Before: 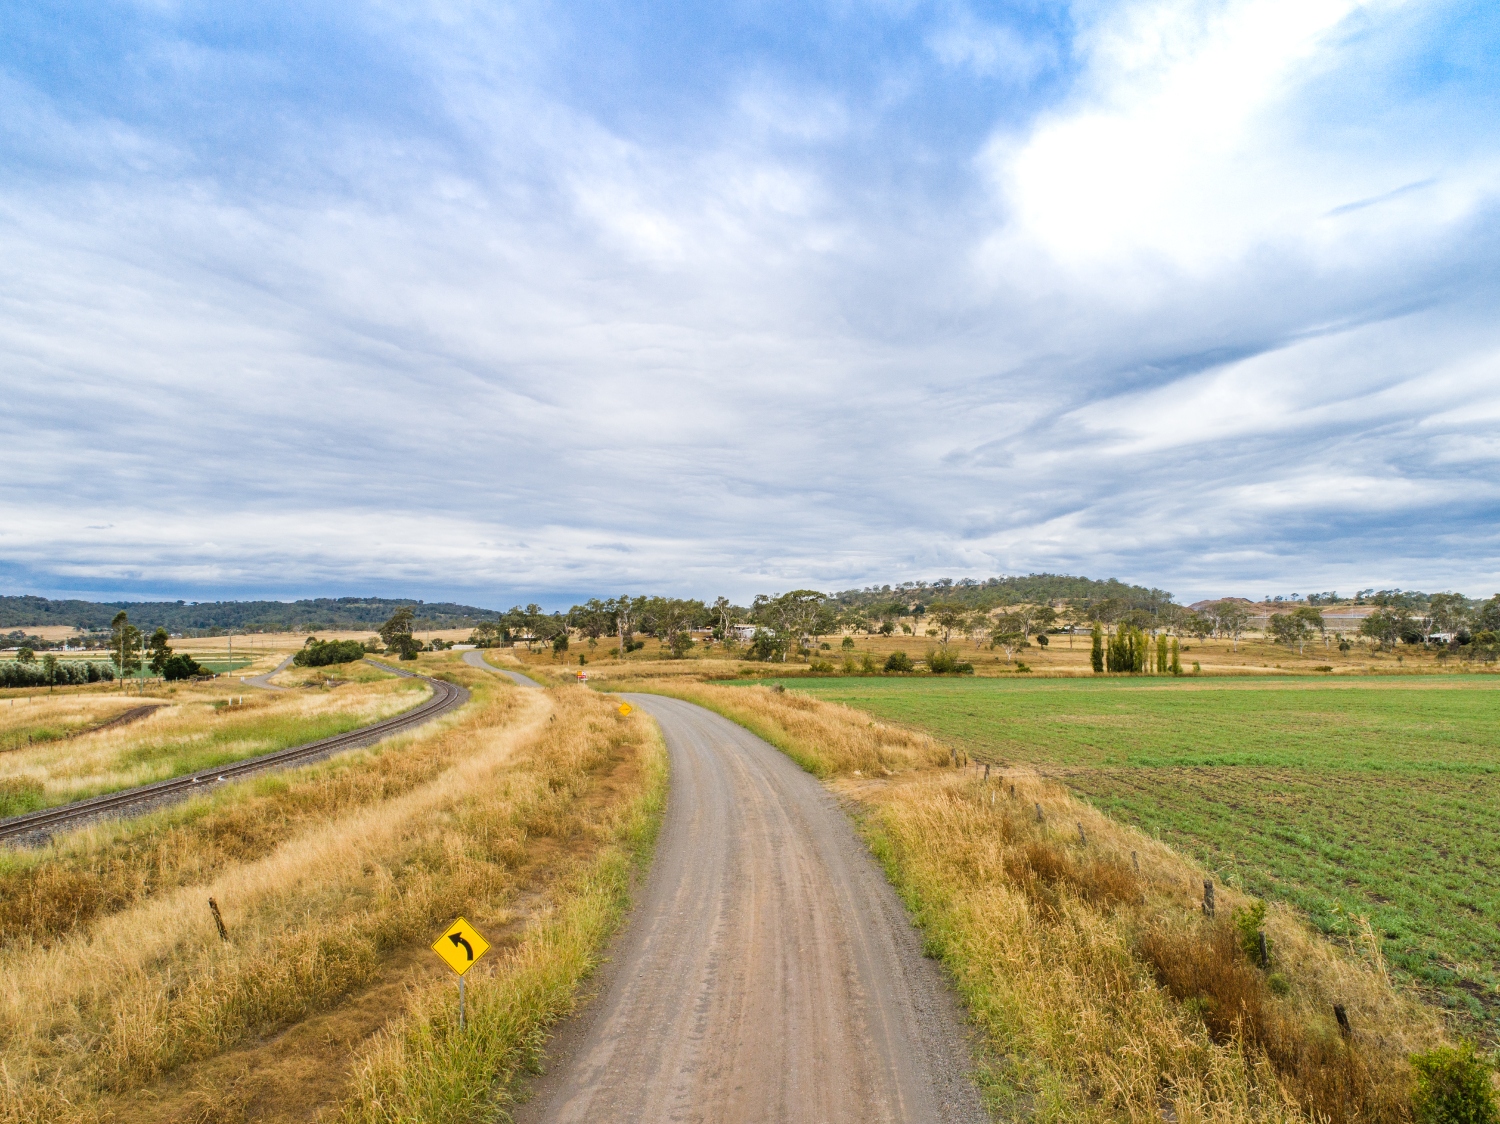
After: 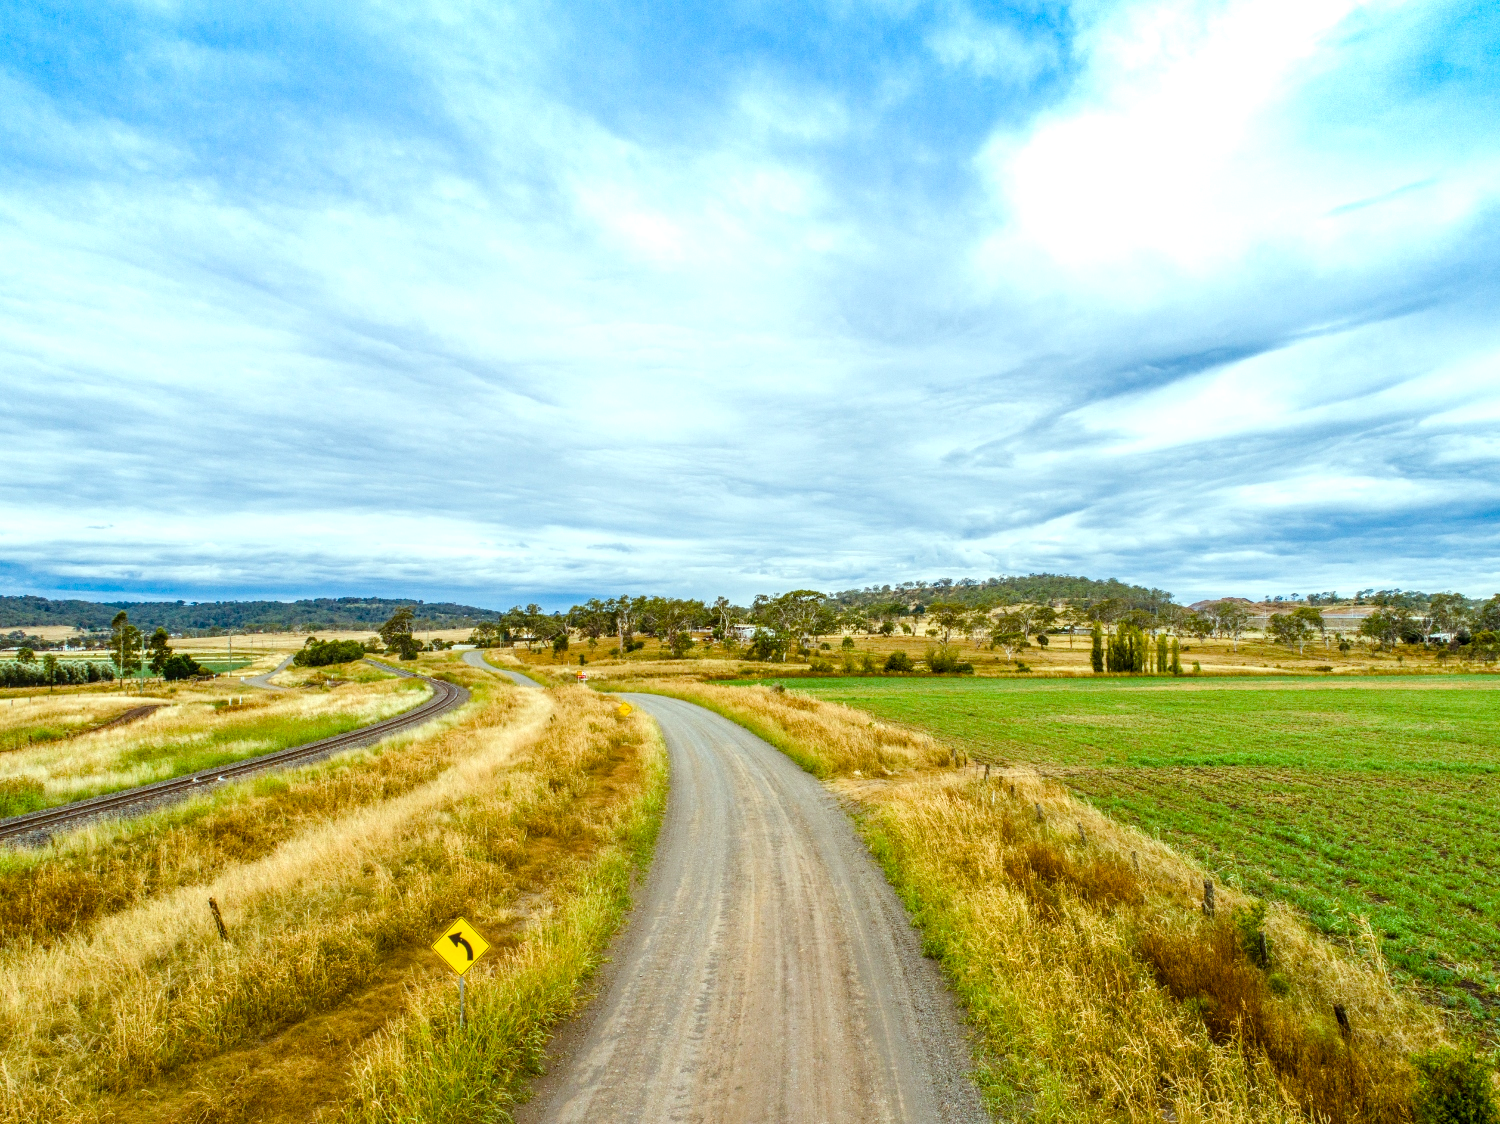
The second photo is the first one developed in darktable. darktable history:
color balance rgb: highlights gain › luminance 19.949%, highlights gain › chroma 2.811%, highlights gain › hue 175.07°, perceptual saturation grading › global saturation 27.448%, perceptual saturation grading › highlights -28.073%, perceptual saturation grading › mid-tones 15.399%, perceptual saturation grading › shadows 34.21%, global vibrance 20%
local contrast: on, module defaults
